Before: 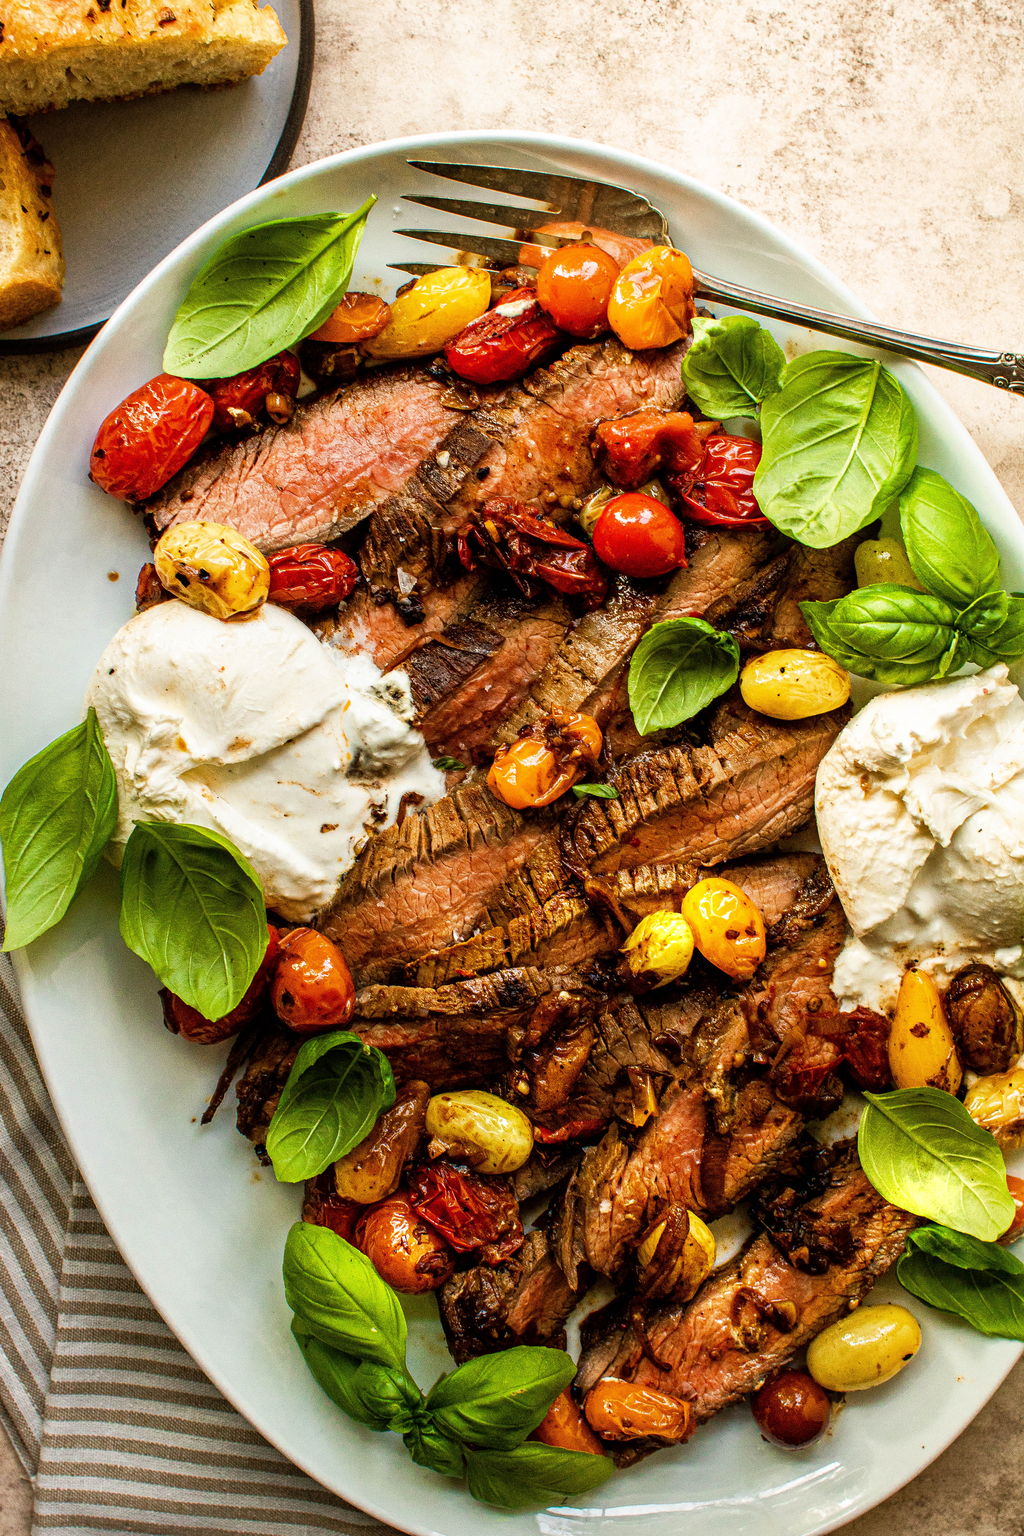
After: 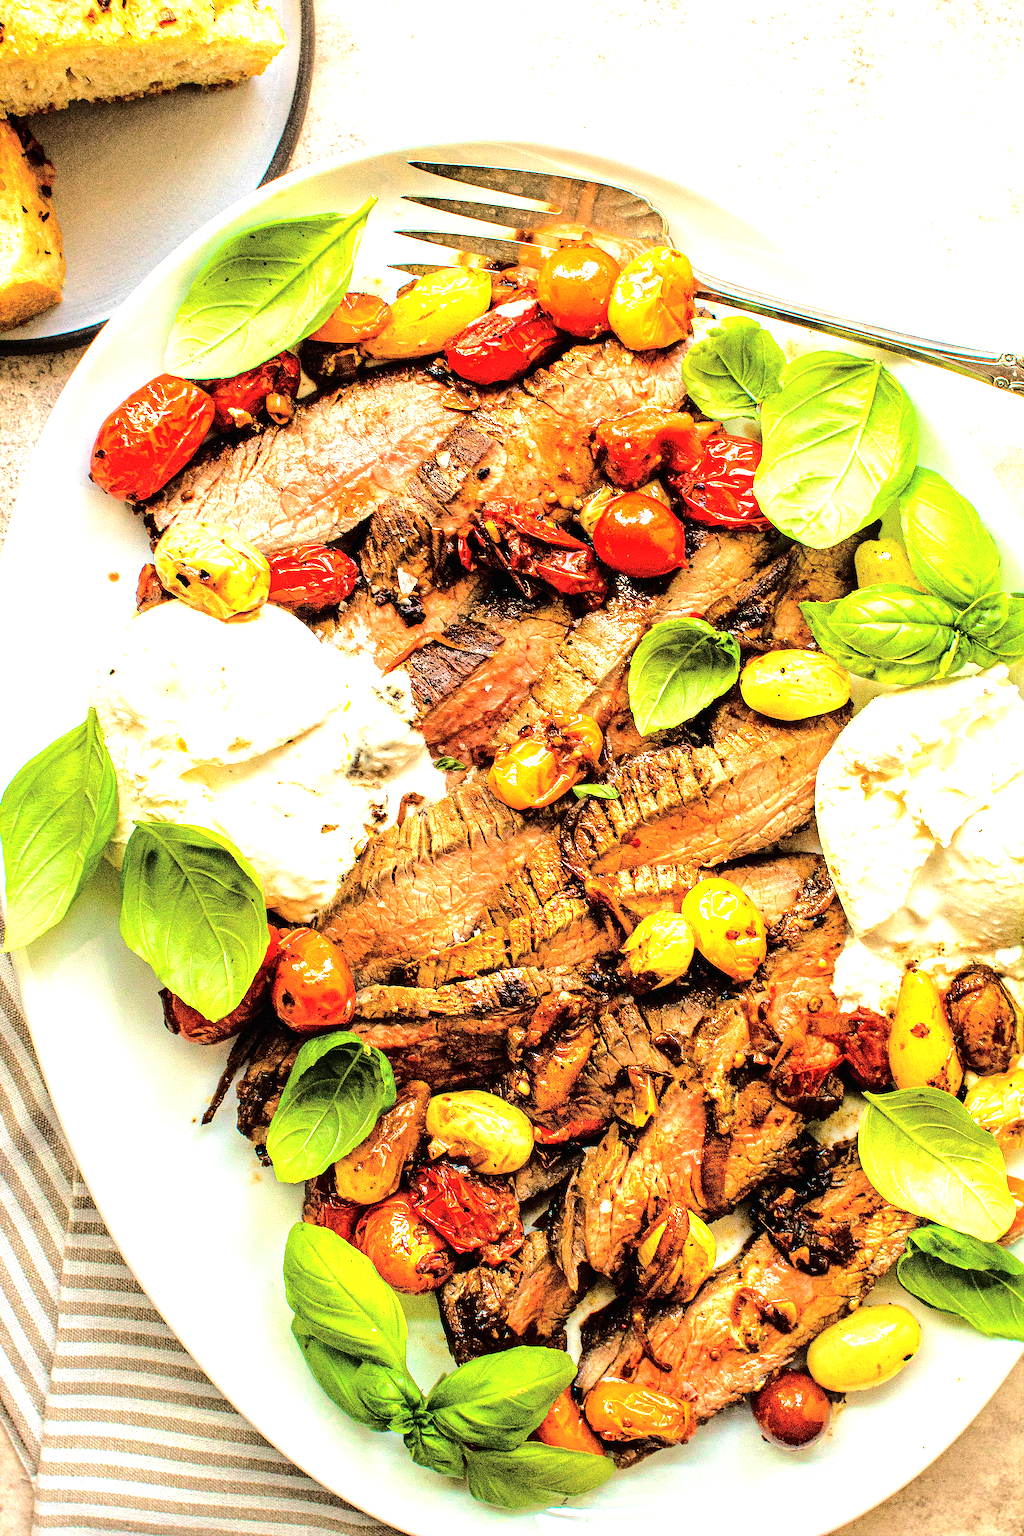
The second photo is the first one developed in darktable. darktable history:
tone equalizer: -7 EV 0.15 EV, -6 EV 0.577 EV, -5 EV 1.14 EV, -4 EV 1.32 EV, -3 EV 1.17 EV, -2 EV 0.6 EV, -1 EV 0.148 EV, edges refinement/feathering 500, mask exposure compensation -1.57 EV, preserve details no
sharpen: on, module defaults
exposure: black level correction 0, exposure 1.096 EV, compensate highlight preservation false
